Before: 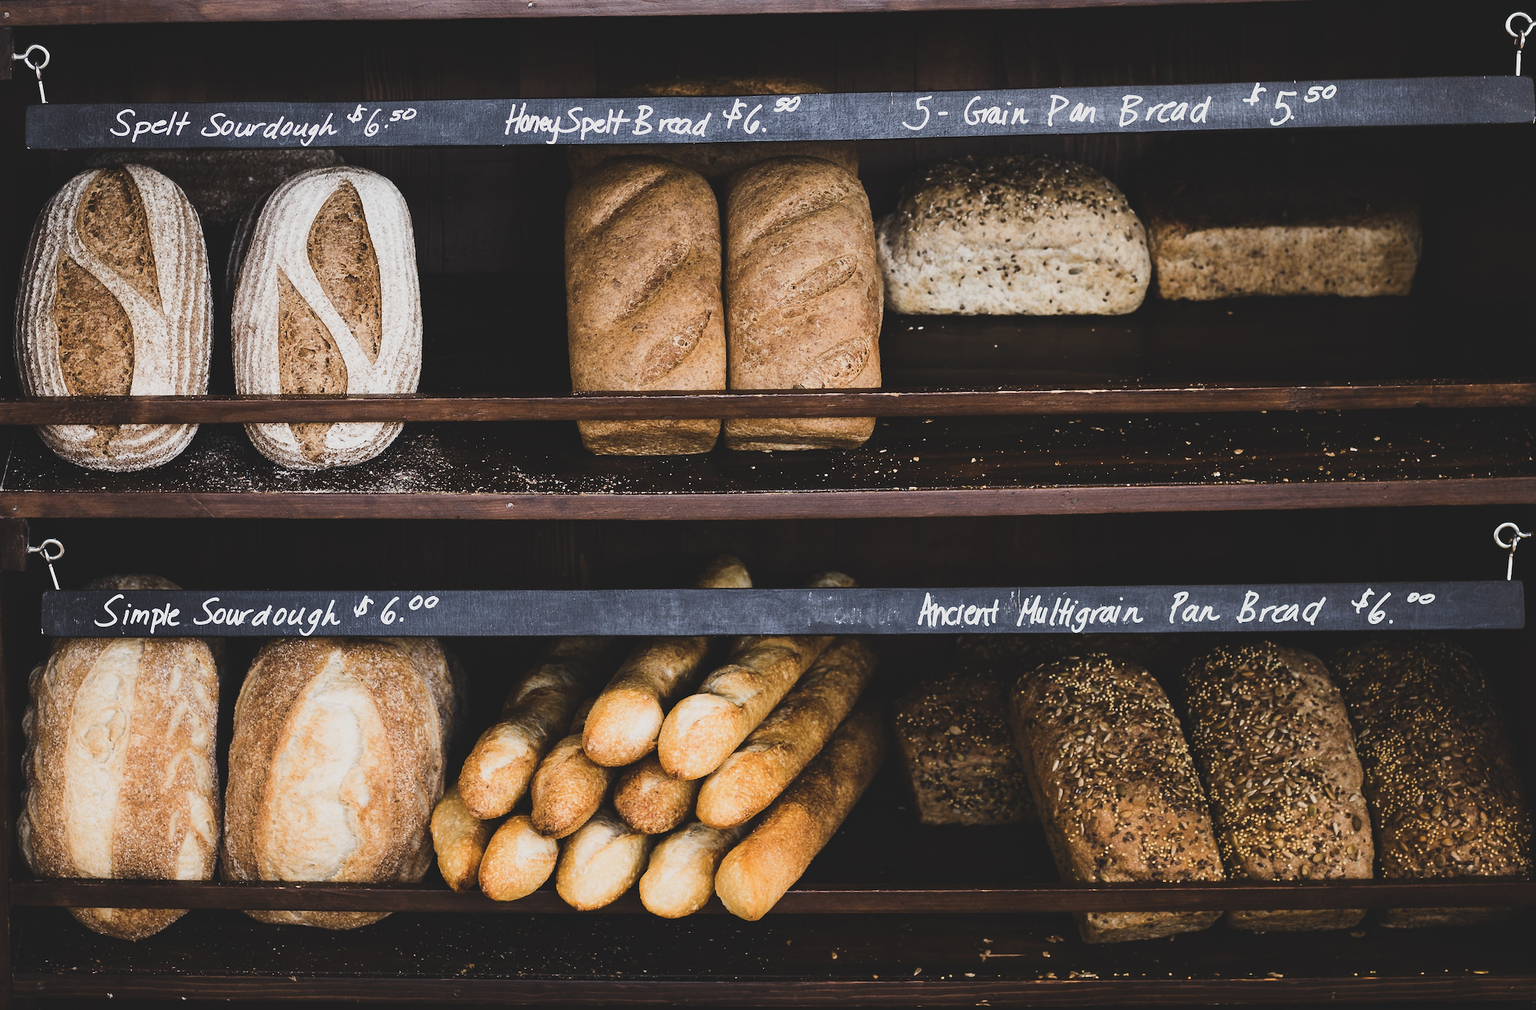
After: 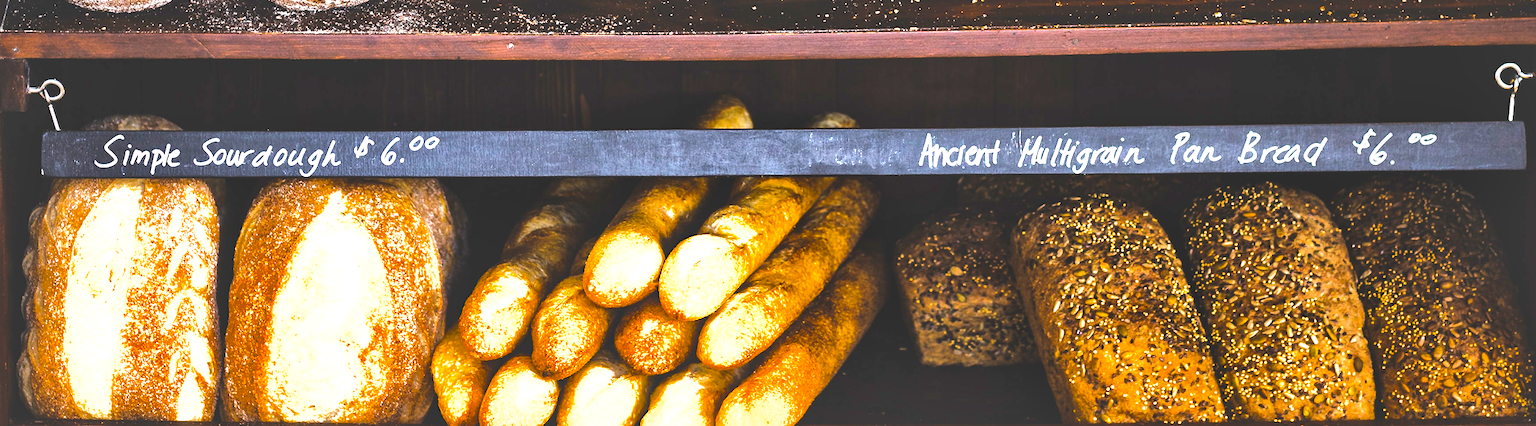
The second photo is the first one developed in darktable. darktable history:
color correction: saturation 0.99
local contrast: mode bilateral grid, contrast 20, coarseness 50, detail 171%, midtone range 0.2
exposure: black level correction 0, exposure 1.2 EV, compensate exposure bias true, compensate highlight preservation false
shadows and highlights: shadows 40, highlights -60
color balance rgb: linear chroma grading › global chroma 15%, perceptual saturation grading › global saturation 30%
crop: top 45.551%, bottom 12.262%
